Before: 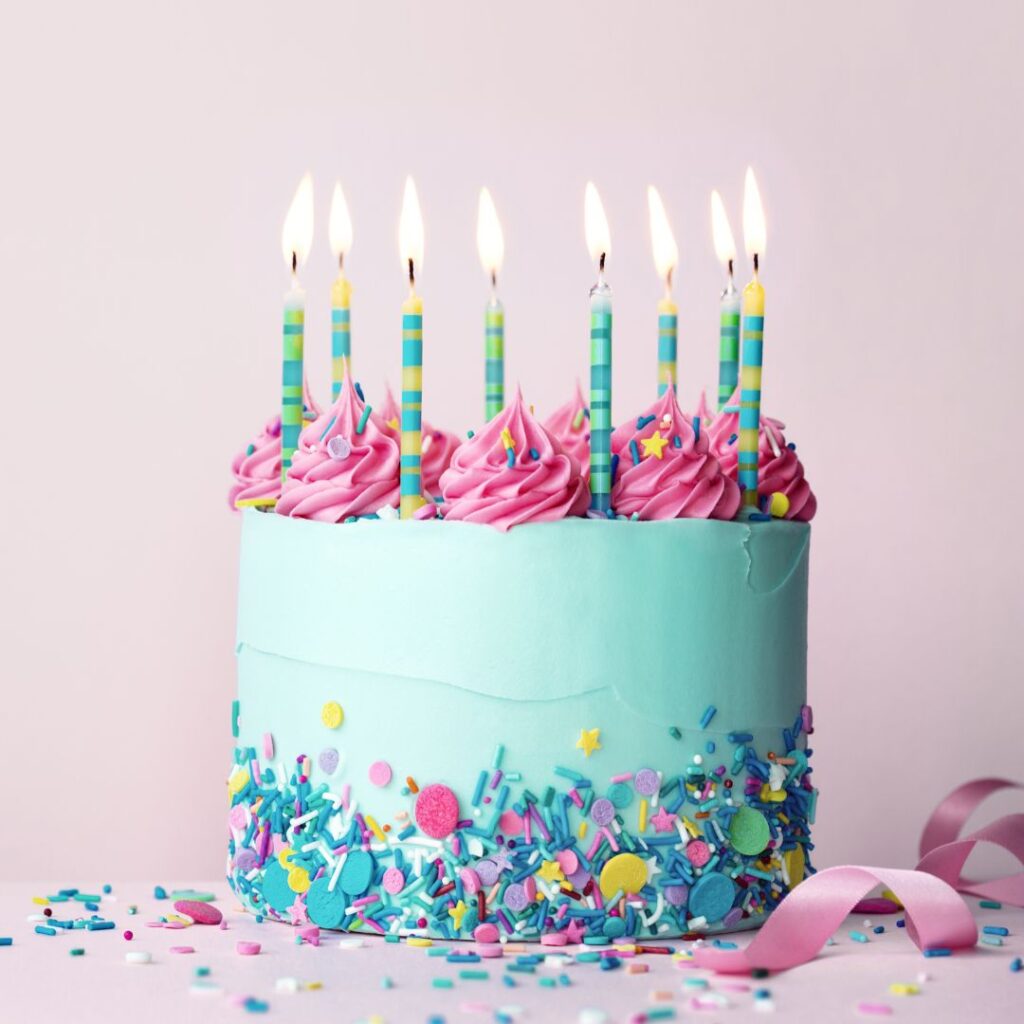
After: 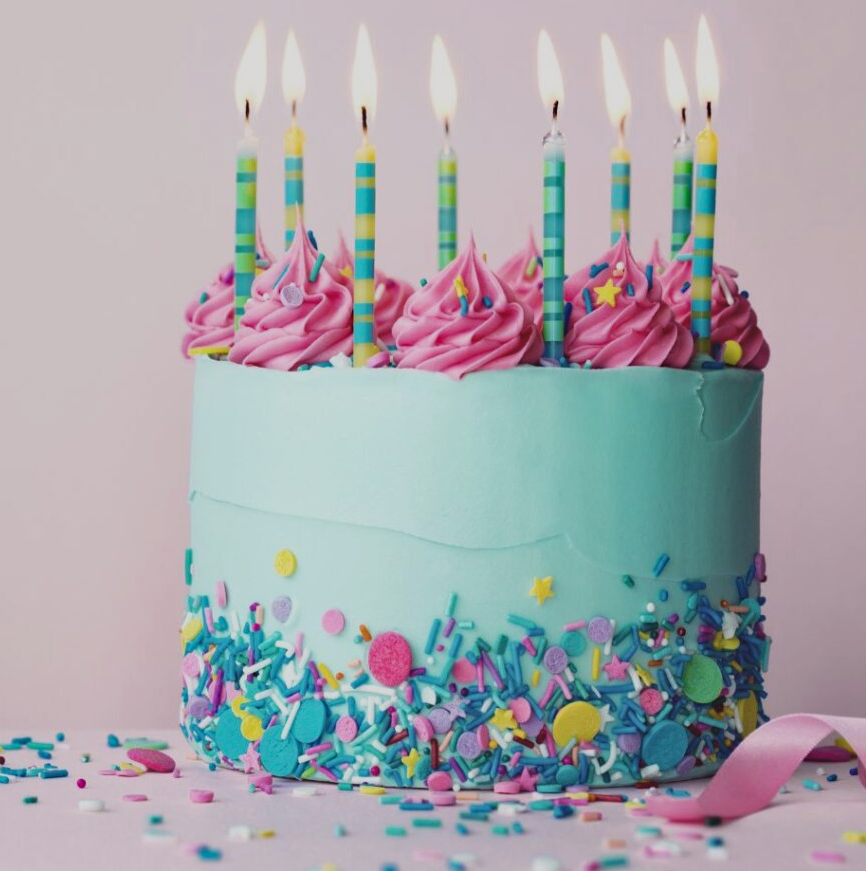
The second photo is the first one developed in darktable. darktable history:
crop and rotate: left 4.648%, top 14.933%, right 10.705%
exposure: black level correction -0.015, exposure -0.537 EV, compensate exposure bias true, compensate highlight preservation false
haze removal: compatibility mode true, adaptive false
